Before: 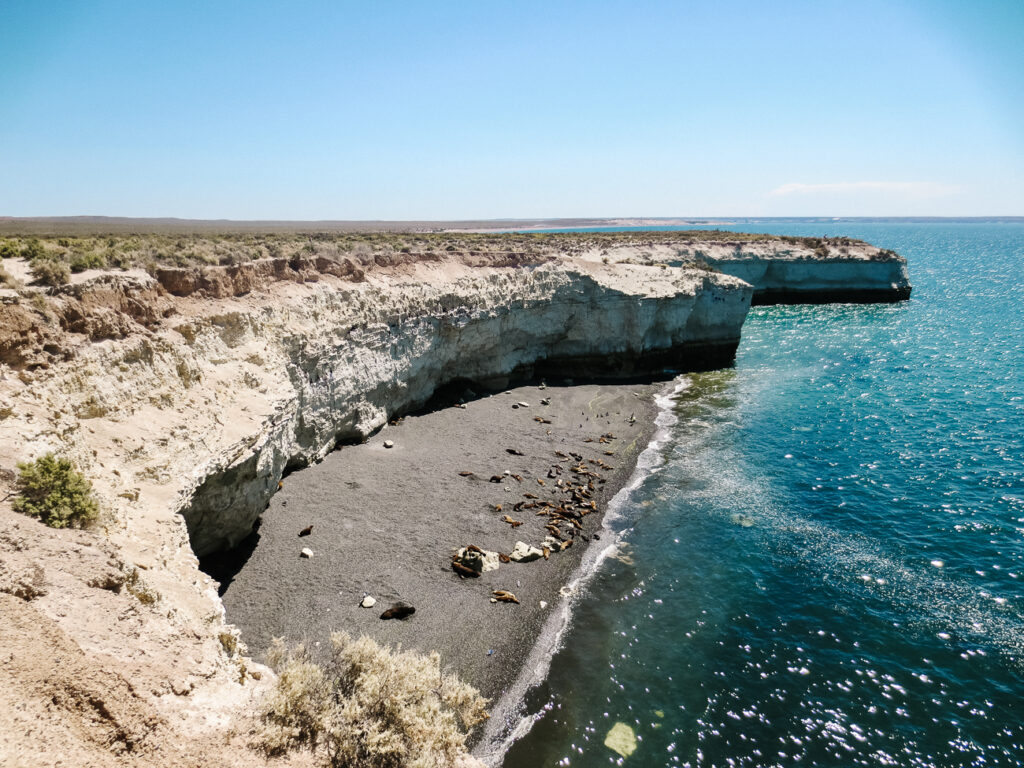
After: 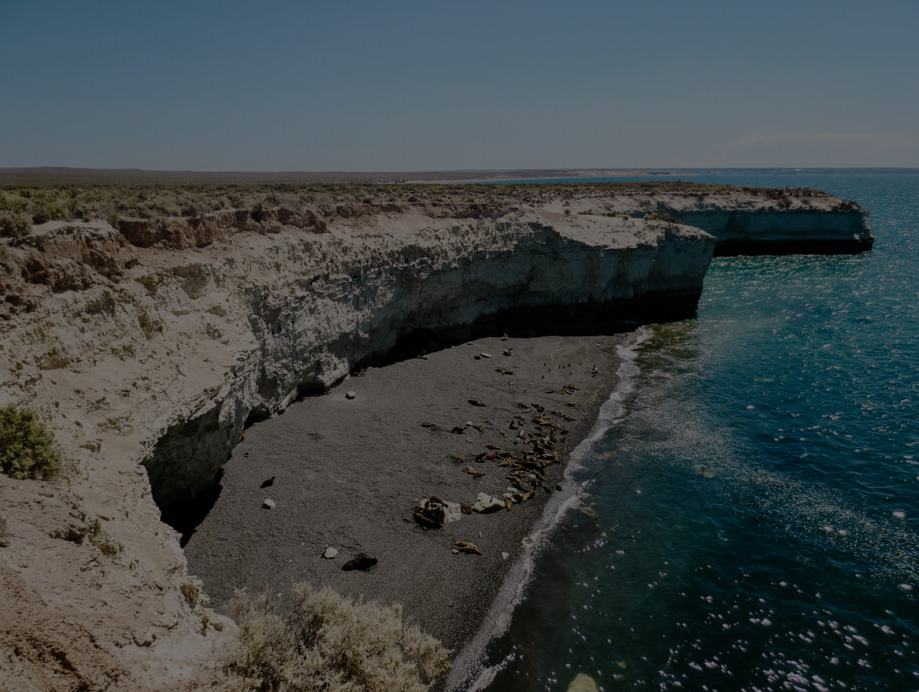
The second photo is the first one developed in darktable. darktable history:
crop: left 3.732%, top 6.505%, right 6.462%, bottom 3.325%
exposure: exposure -2.373 EV, compensate highlight preservation false
